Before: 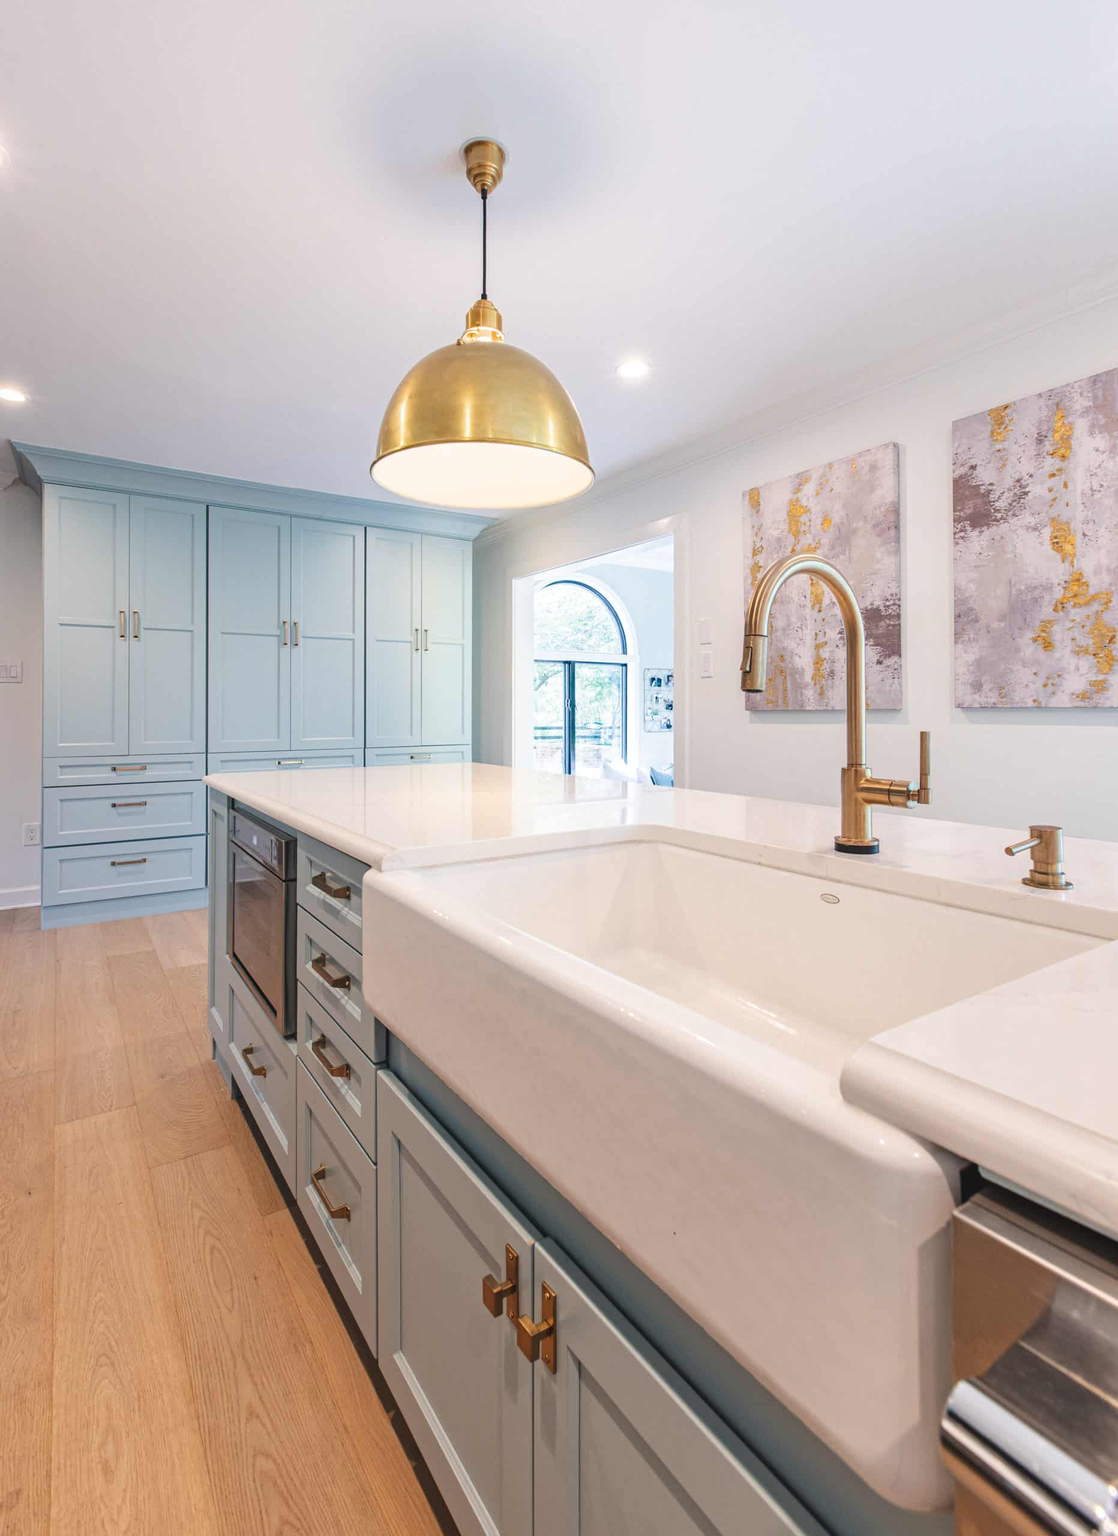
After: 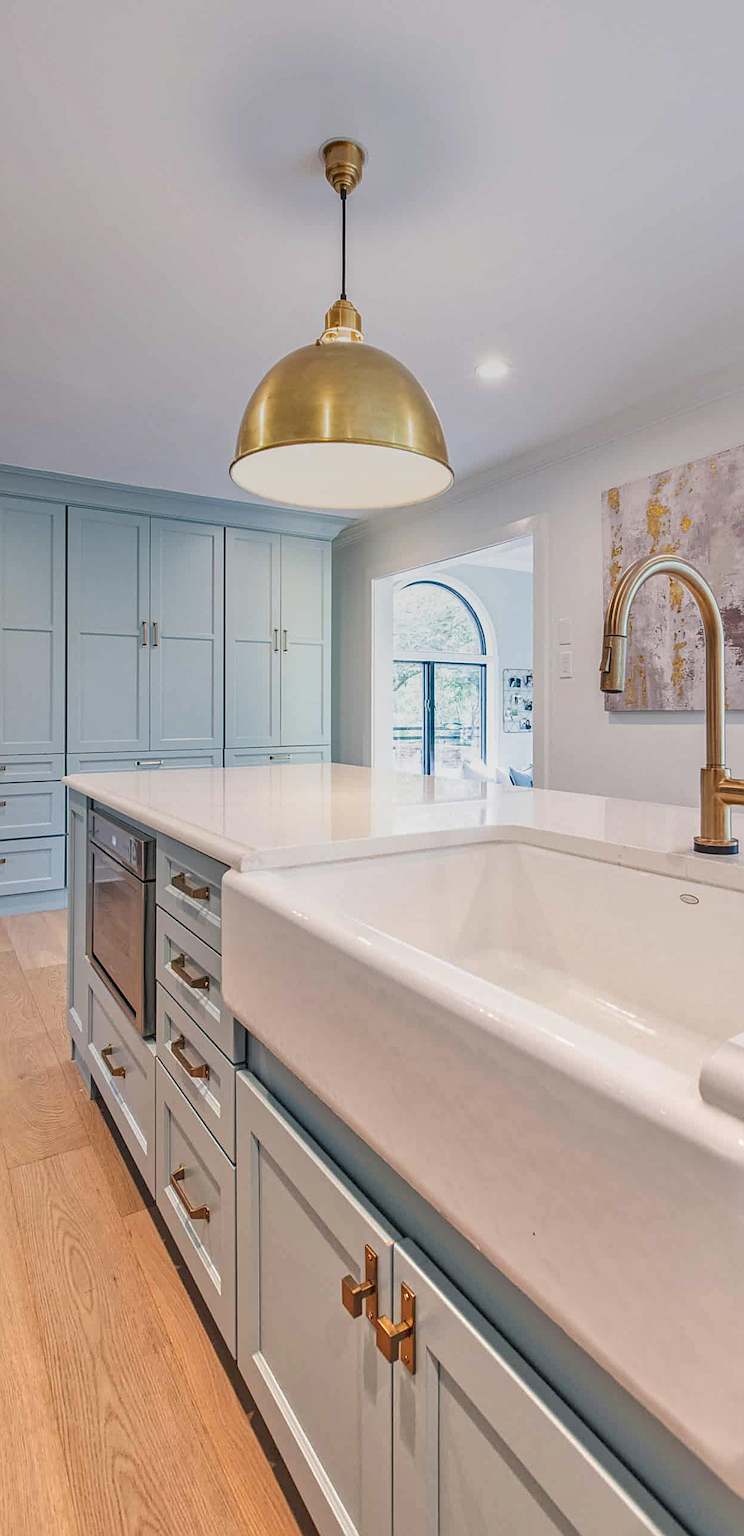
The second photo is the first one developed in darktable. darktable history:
exposure: exposure -0.151 EV, compensate highlight preservation false
crop and rotate: left 12.673%, right 20.66%
local contrast: detail 130%
graduated density: rotation -0.352°, offset 57.64
sharpen: on, module defaults
tone equalizer: -7 EV 0.15 EV, -6 EV 0.6 EV, -5 EV 1.15 EV, -4 EV 1.33 EV, -3 EV 1.15 EV, -2 EV 0.6 EV, -1 EV 0.15 EV, mask exposure compensation -0.5 EV
